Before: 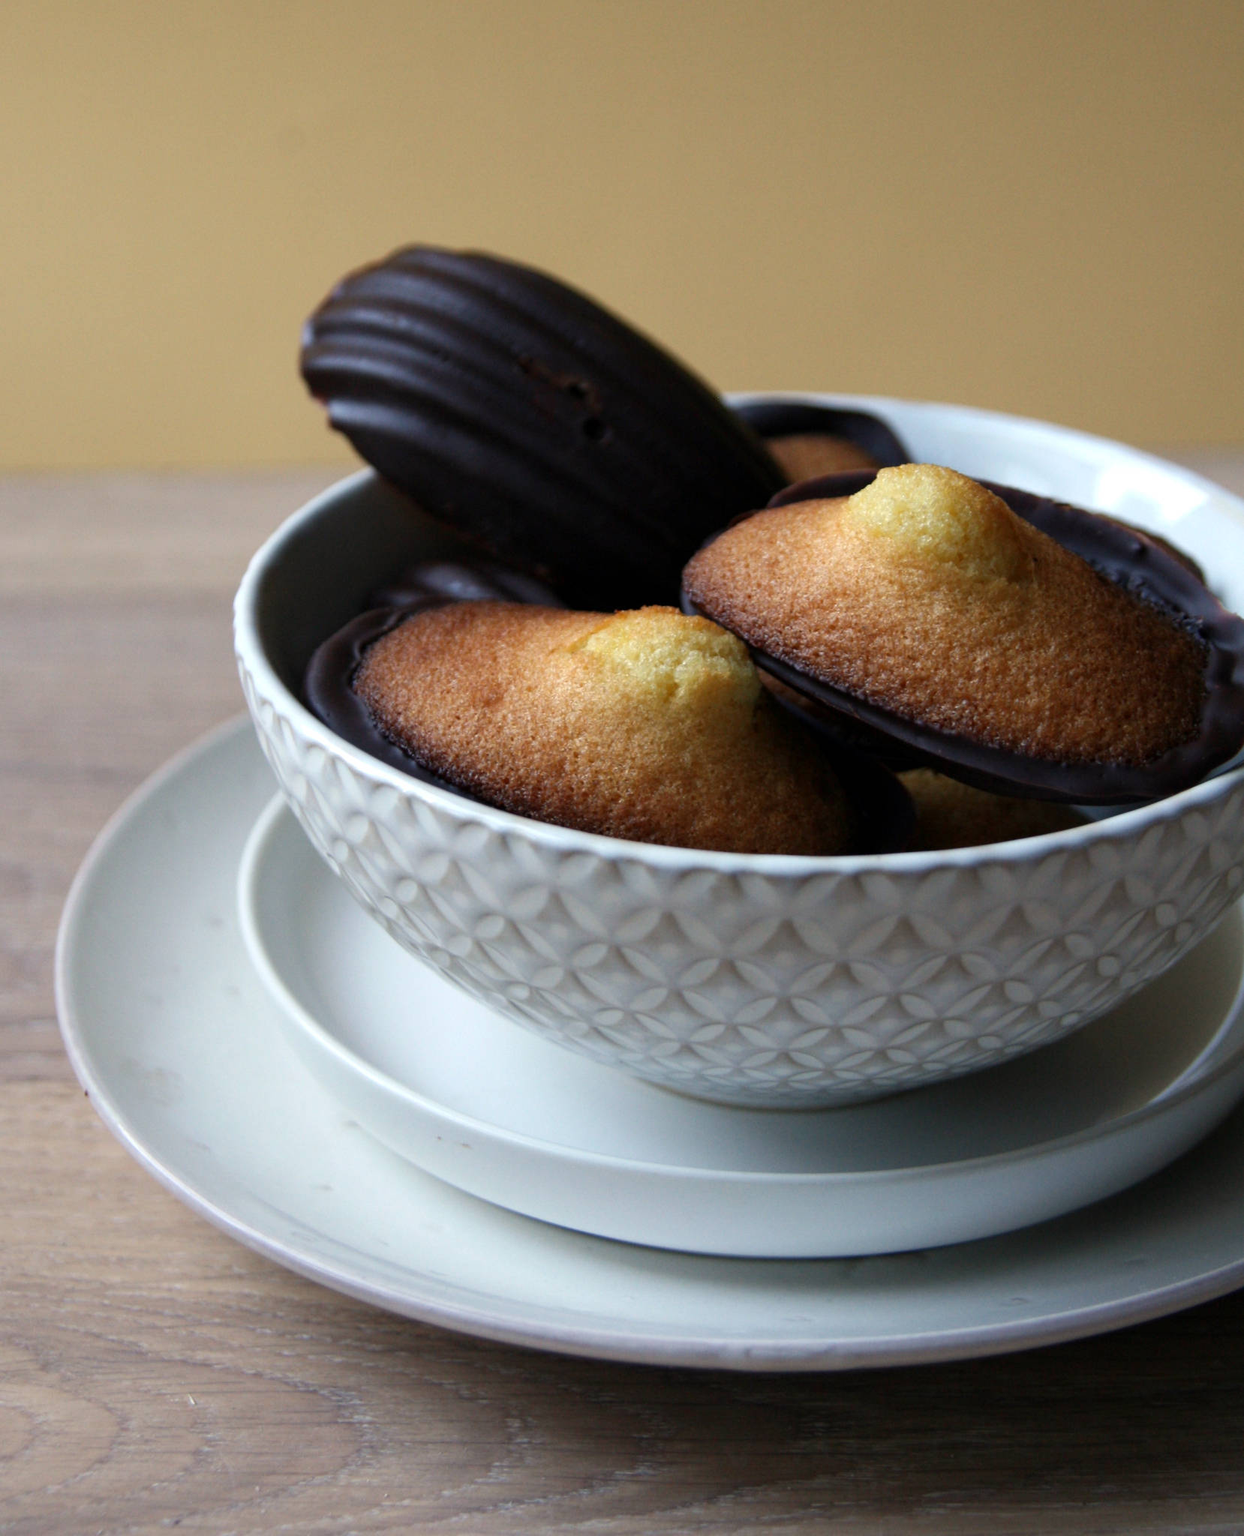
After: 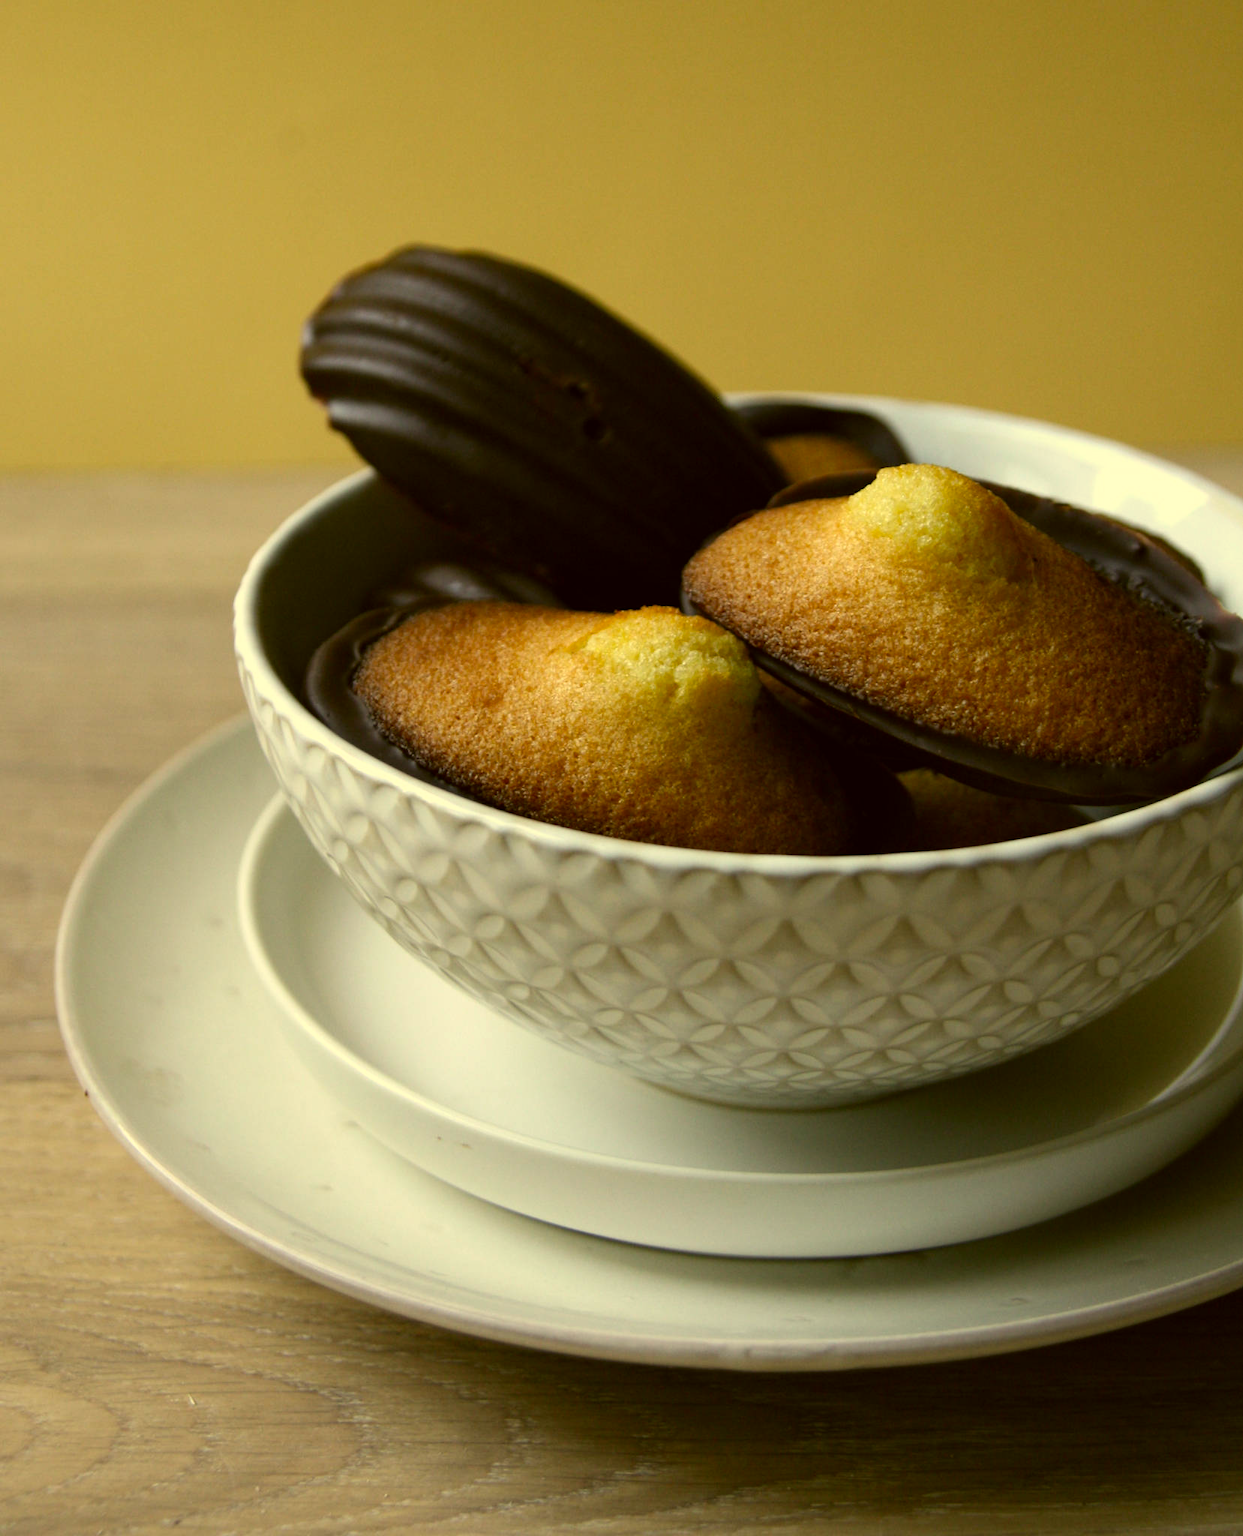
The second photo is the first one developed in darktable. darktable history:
color correction: highlights a* 0.132, highlights b* 29.25, shadows a* -0.212, shadows b* 21.34
